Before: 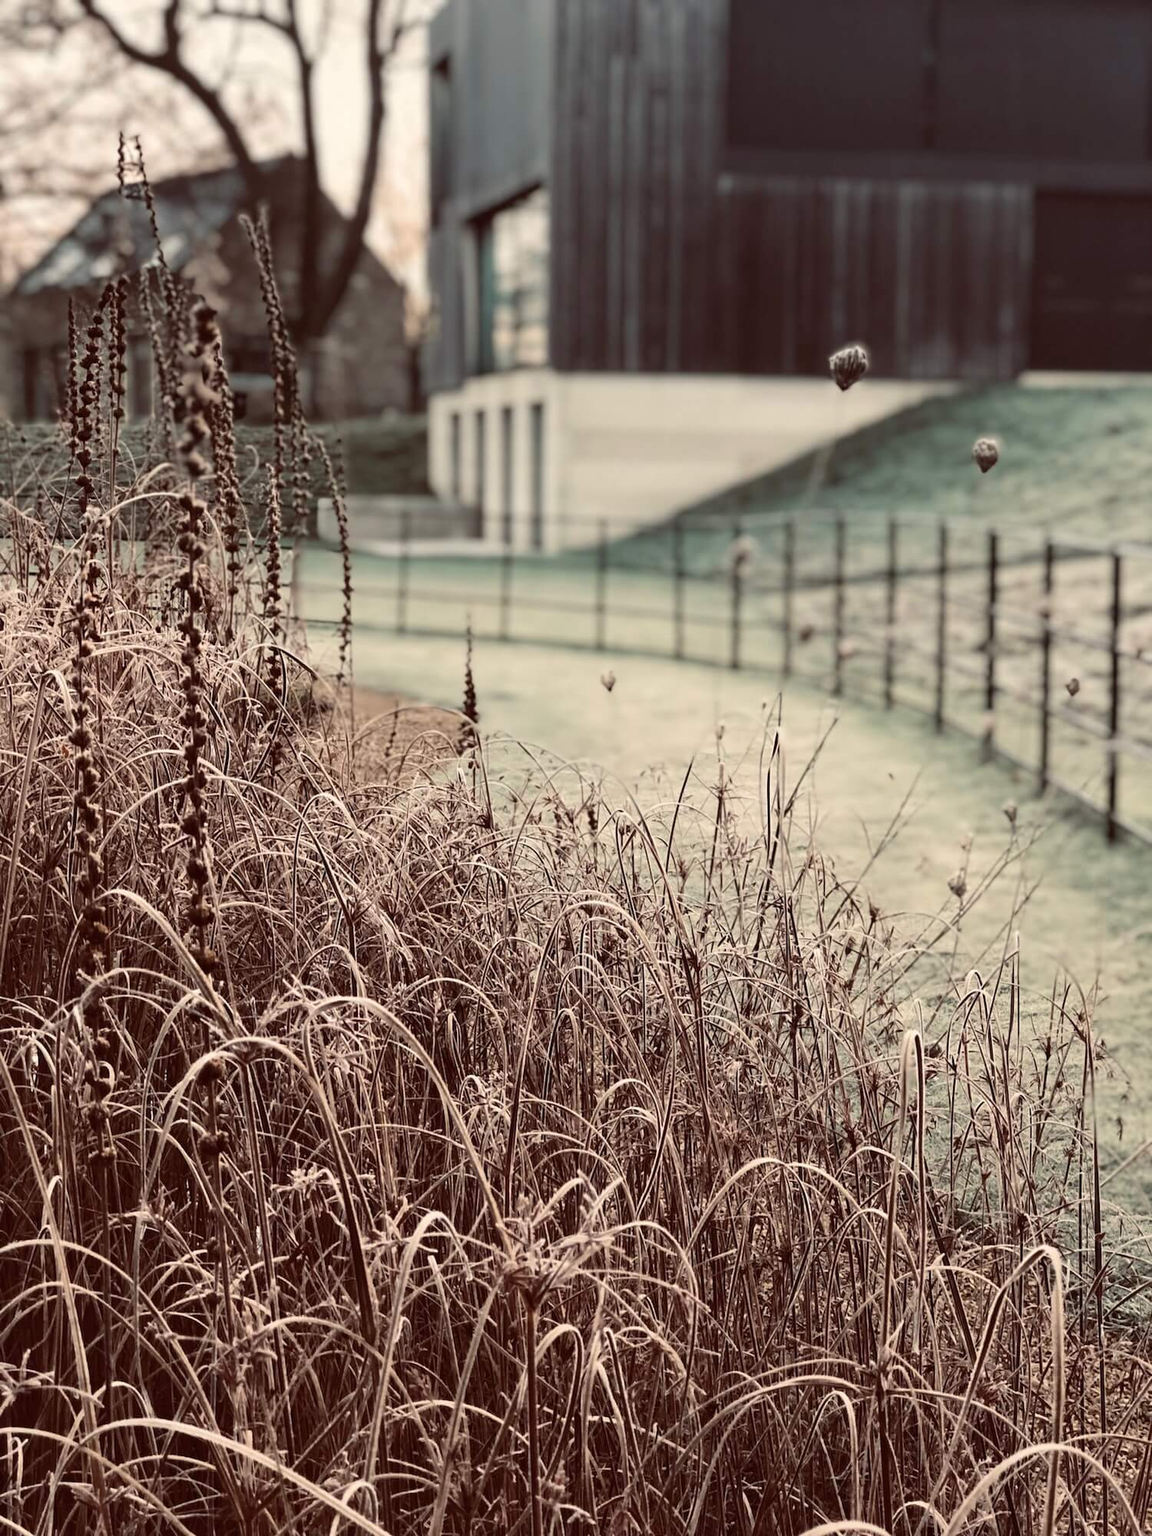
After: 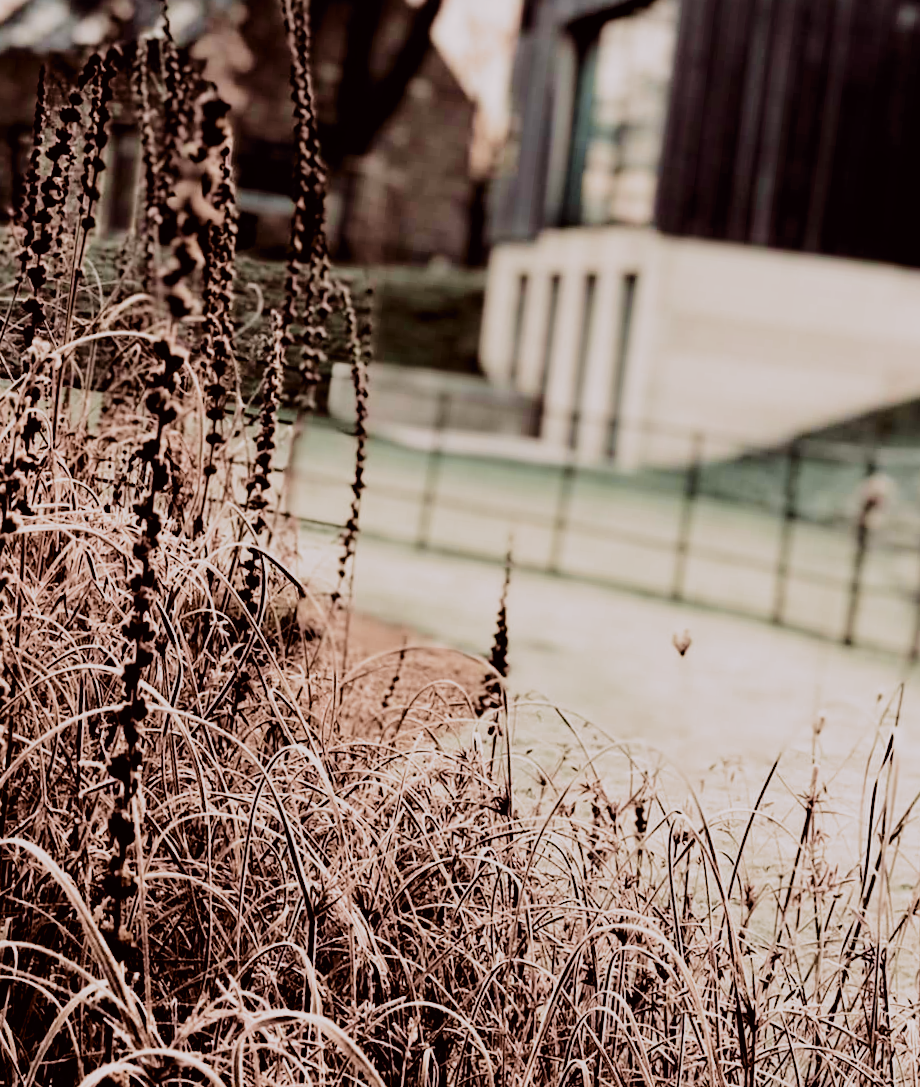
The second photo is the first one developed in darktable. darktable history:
crop and rotate: angle -6.58°, left 2.149%, top 7.074%, right 27.54%, bottom 30.595%
tone curve: curves: ch0 [(0, 0) (0.049, 0.01) (0.154, 0.081) (0.491, 0.519) (0.748, 0.765) (1, 0.919)]; ch1 [(0, 0) (0.172, 0.123) (0.317, 0.272) (0.401, 0.422) (0.489, 0.496) (0.531, 0.557) (0.615, 0.612) (0.741, 0.783) (1, 1)]; ch2 [(0, 0) (0.411, 0.424) (0.483, 0.478) (0.544, 0.56) (0.686, 0.638) (1, 1)], color space Lab, independent channels, preserve colors none
filmic rgb: black relative exposure -5.07 EV, white relative exposure 3.54 EV, hardness 3.18, contrast 1.194, highlights saturation mix -28.94%, preserve chrominance no, color science v3 (2019), use custom middle-gray values true
